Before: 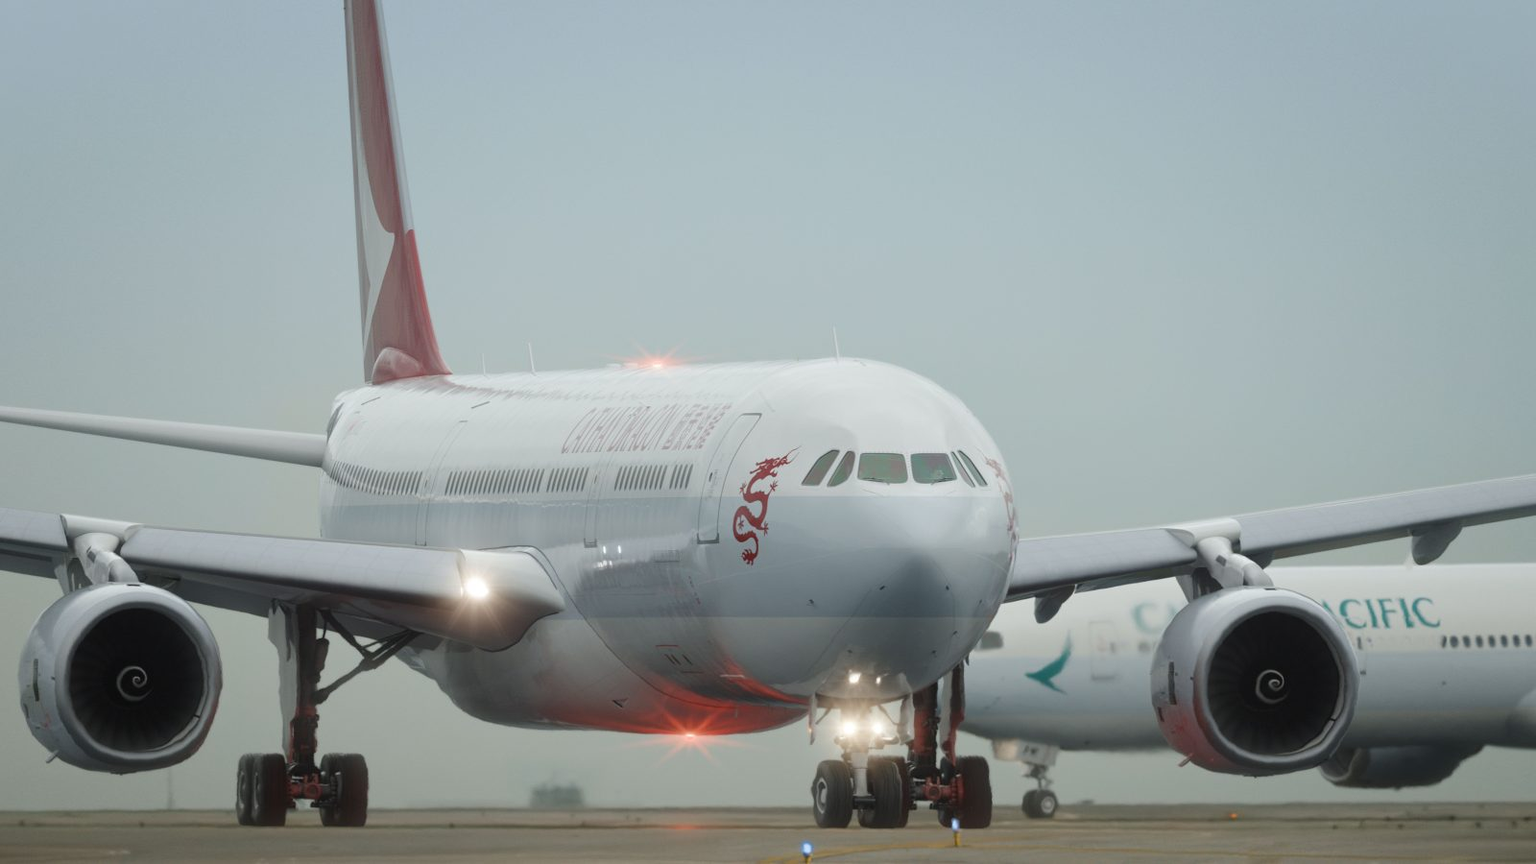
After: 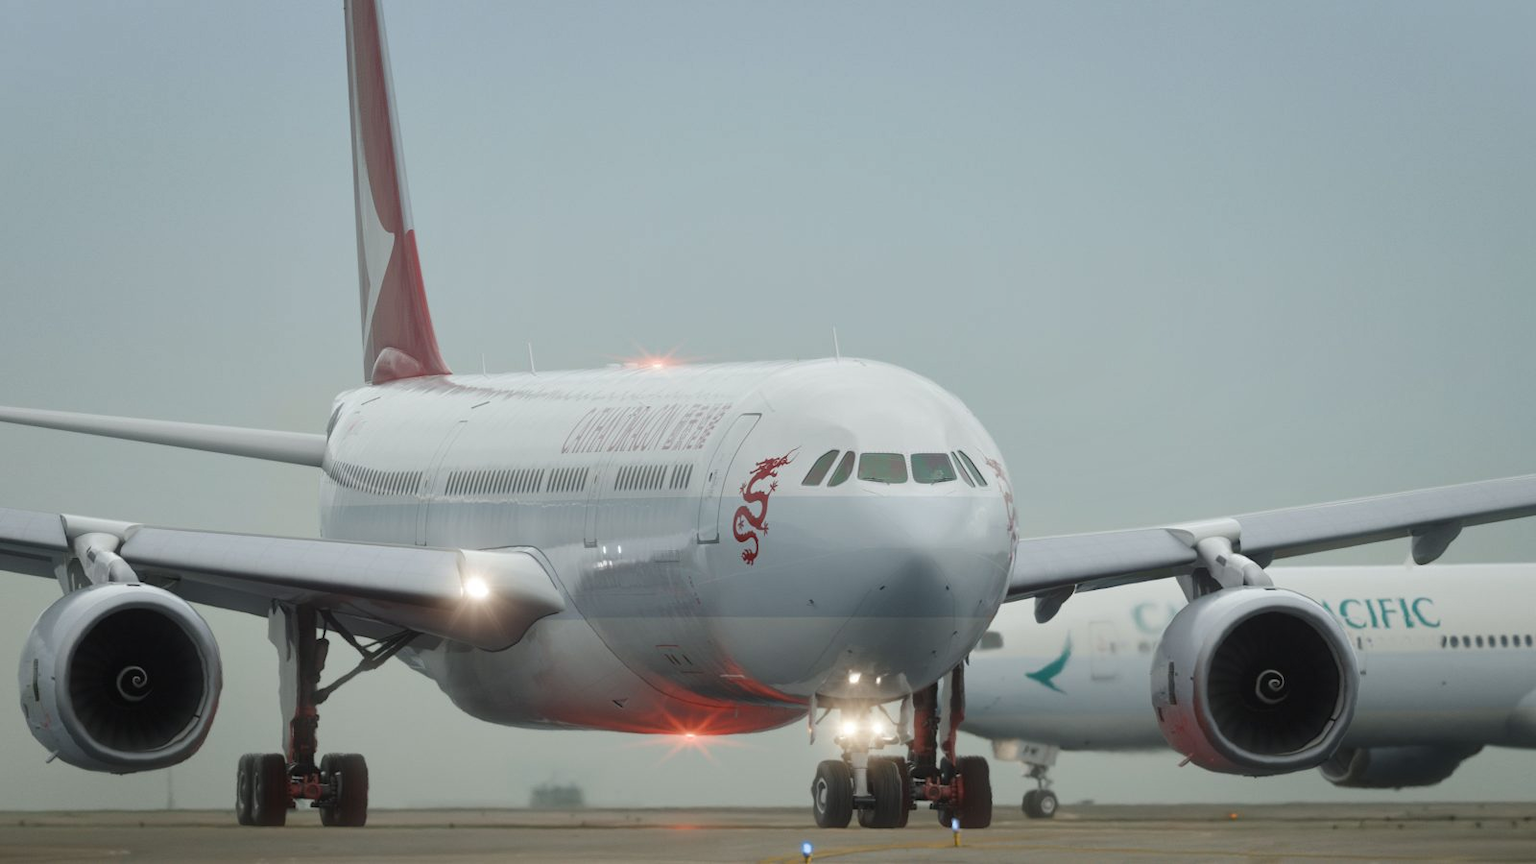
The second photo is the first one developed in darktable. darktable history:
shadows and highlights: shadows -88.91, highlights -37.39, soften with gaussian
